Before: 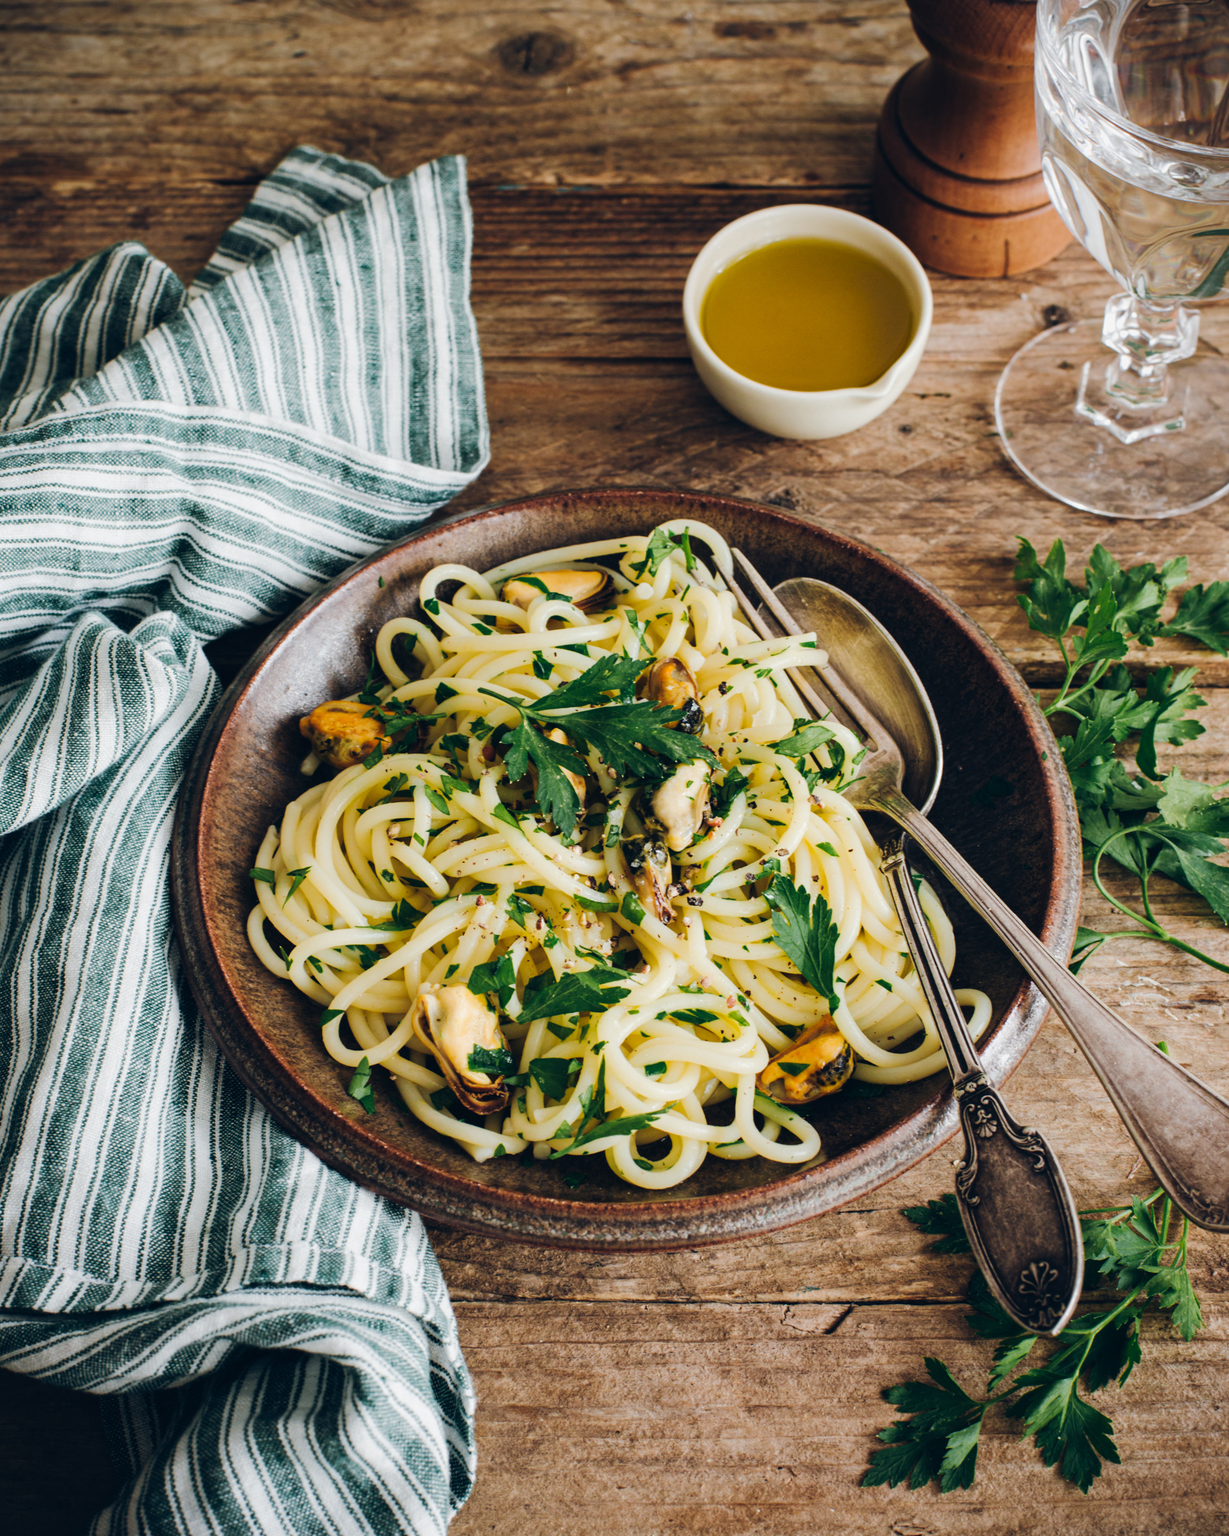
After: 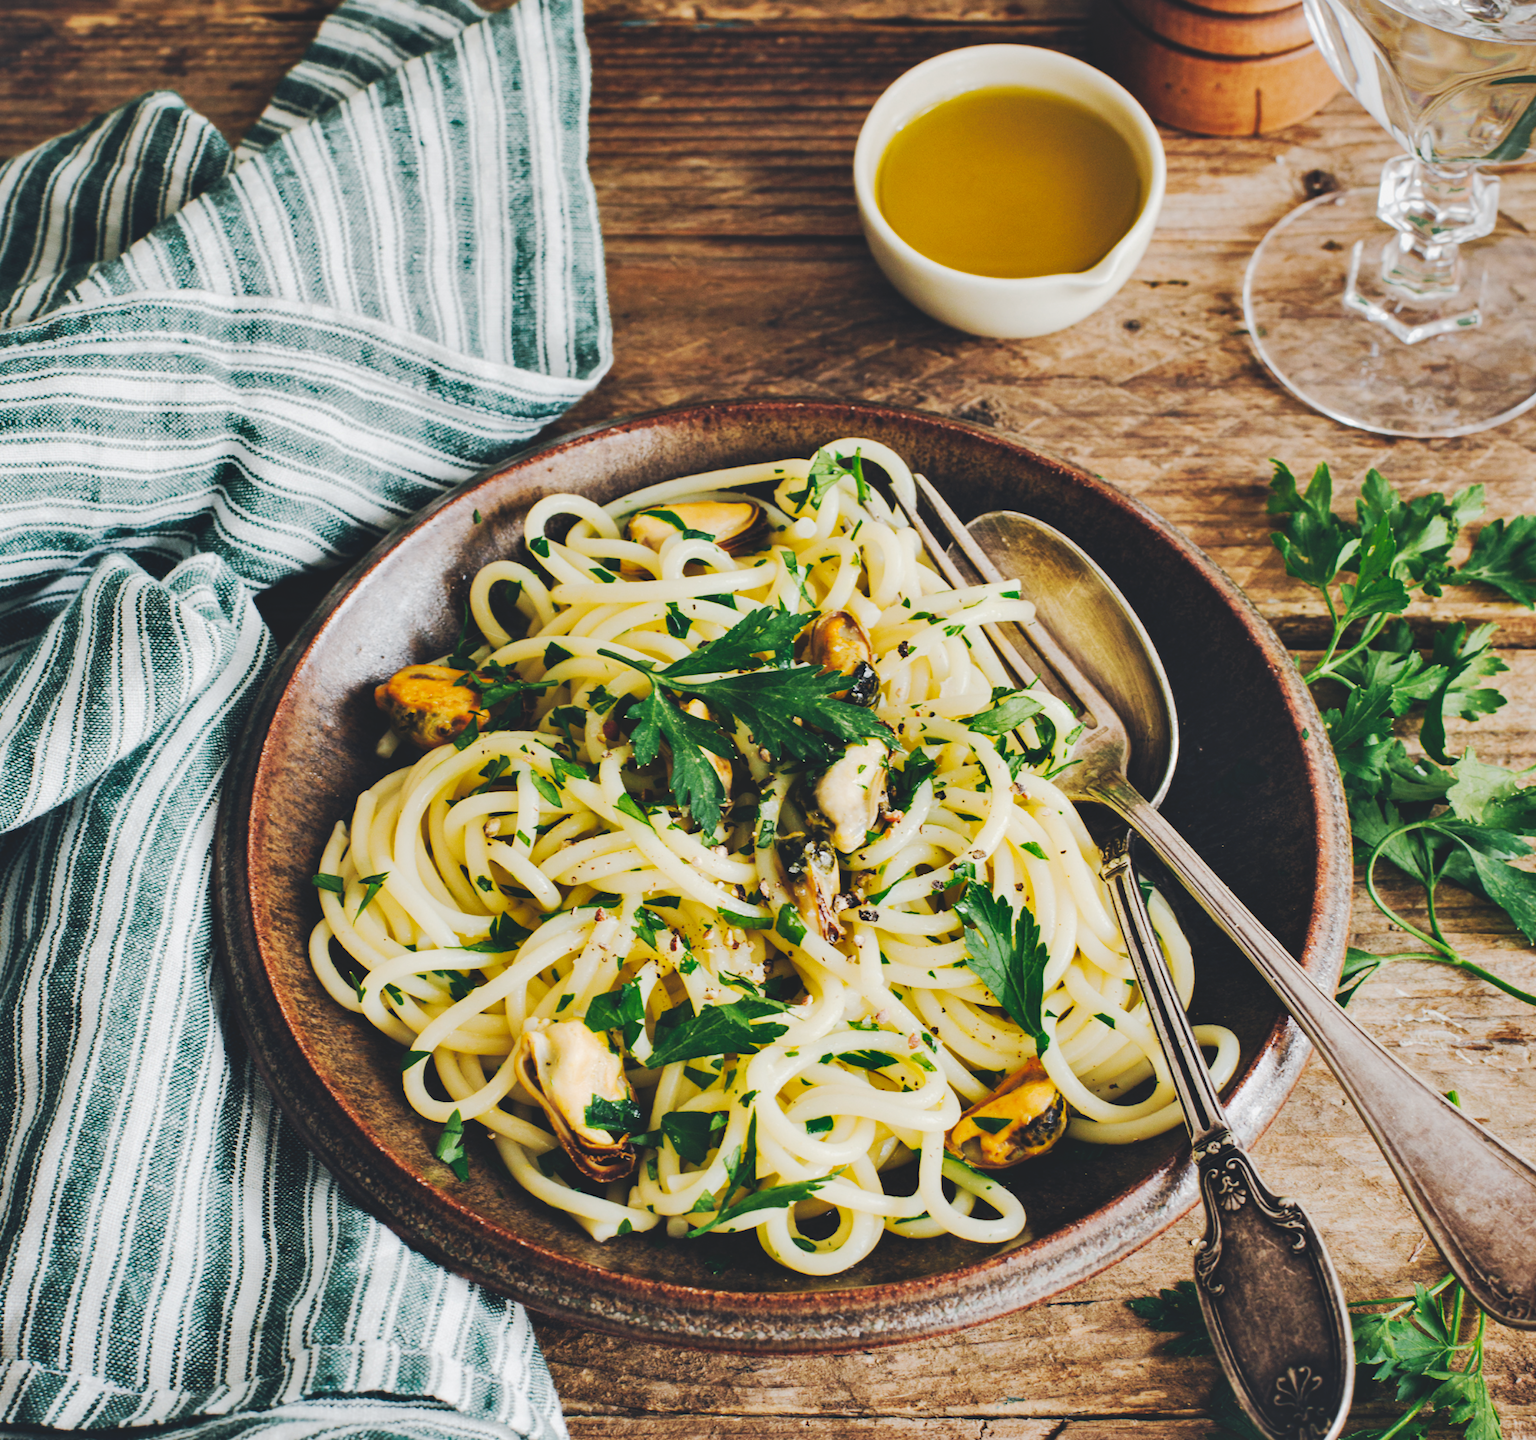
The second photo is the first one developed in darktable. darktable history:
crop: top 11.038%, bottom 13.962%
tone curve: curves: ch0 [(0, 0) (0.003, 0.126) (0.011, 0.129) (0.025, 0.129) (0.044, 0.136) (0.069, 0.145) (0.1, 0.162) (0.136, 0.182) (0.177, 0.211) (0.224, 0.254) (0.277, 0.307) (0.335, 0.366) (0.399, 0.441) (0.468, 0.533) (0.543, 0.624) (0.623, 0.702) (0.709, 0.774) (0.801, 0.835) (0.898, 0.904) (1, 1)], preserve colors none
shadows and highlights: soften with gaussian
